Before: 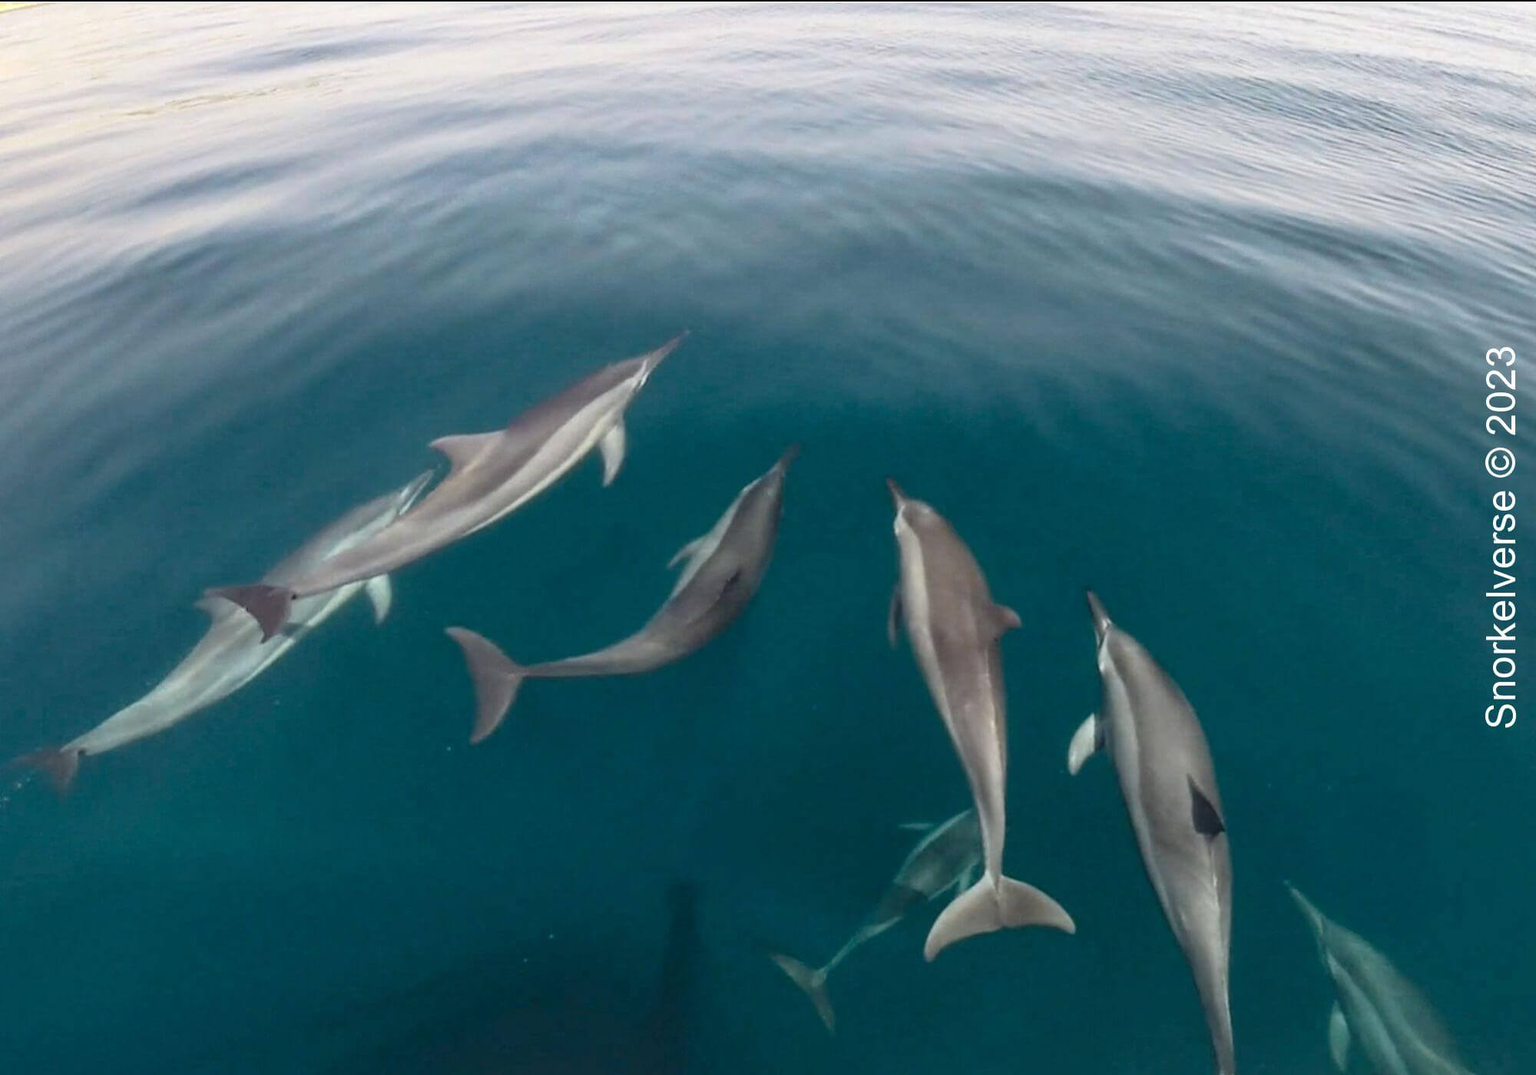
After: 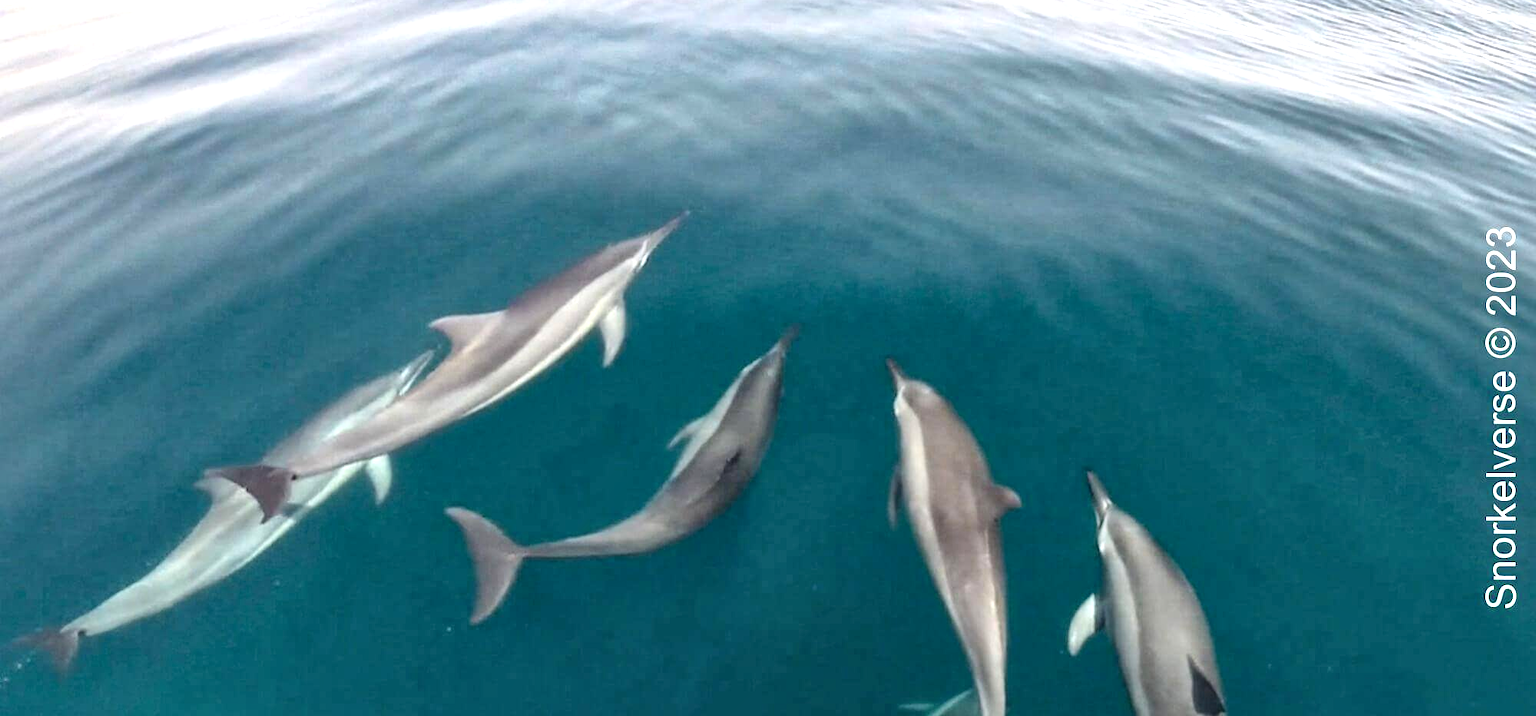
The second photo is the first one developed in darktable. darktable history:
exposure: exposure 0.636 EV, compensate highlight preservation false
shadows and highlights: shadows 12, white point adjustment 1.2, highlights -0.36, soften with gaussian
local contrast: mode bilateral grid, contrast 20, coarseness 50, detail 150%, midtone range 0.2
crop: top 11.166%, bottom 22.168%
